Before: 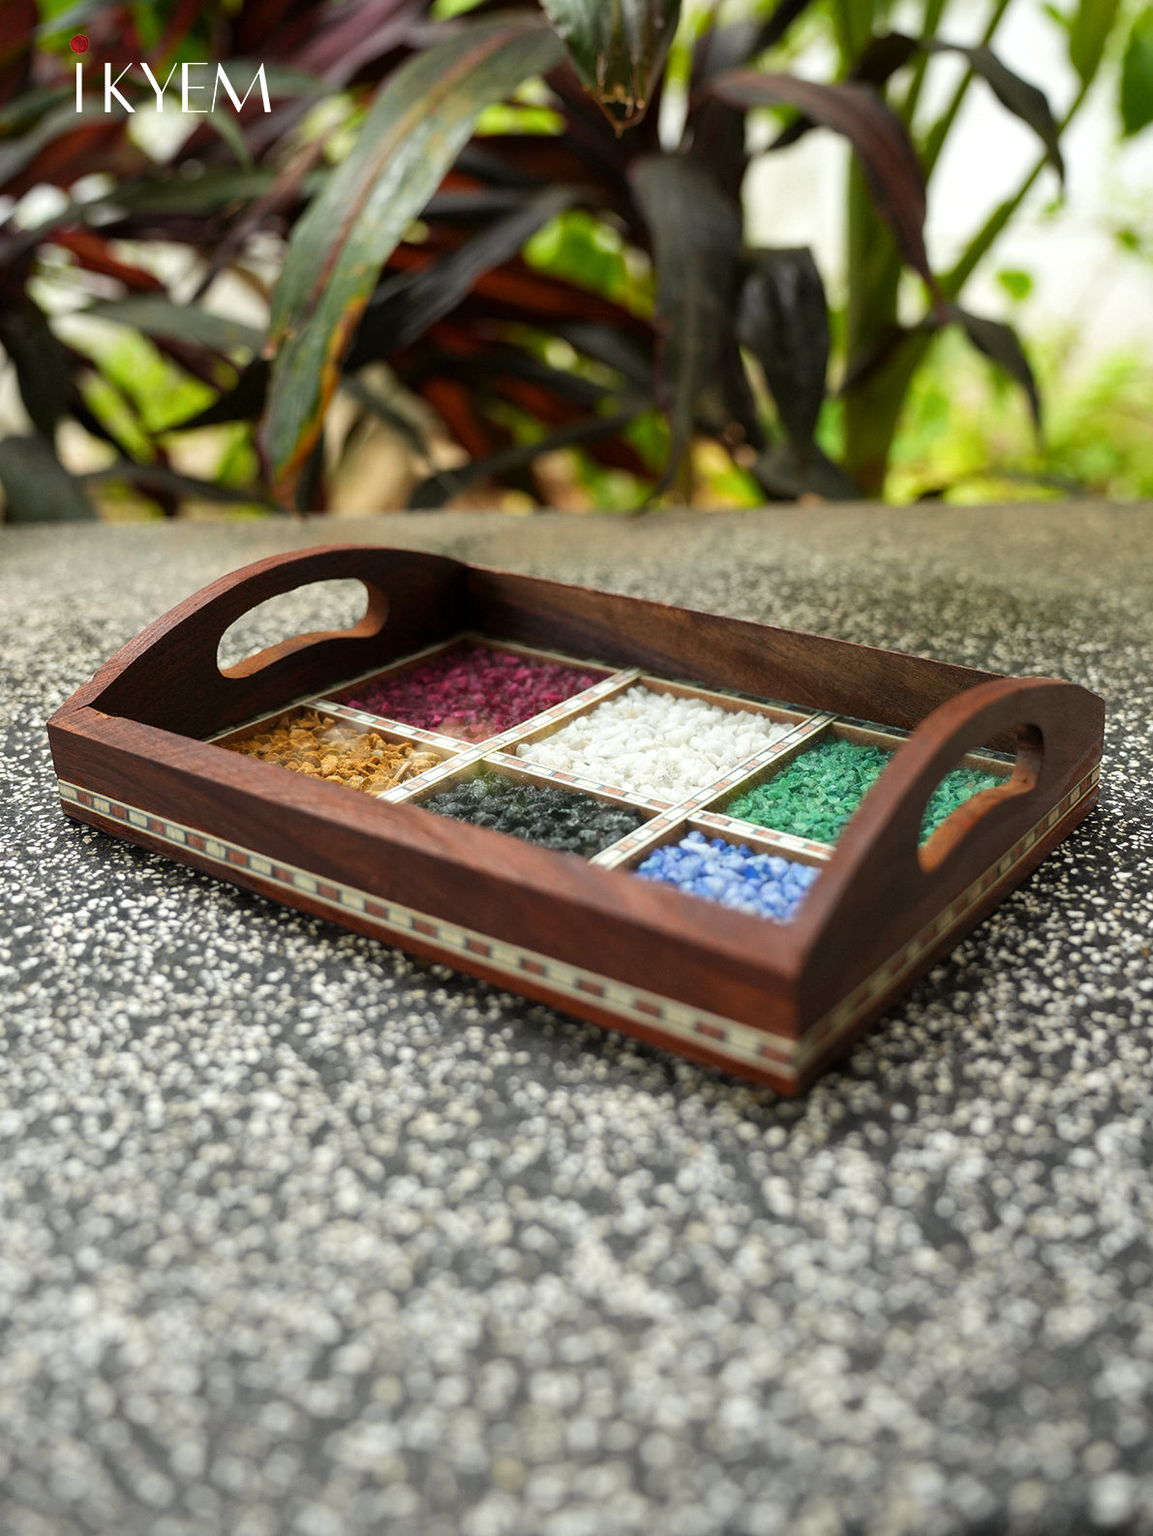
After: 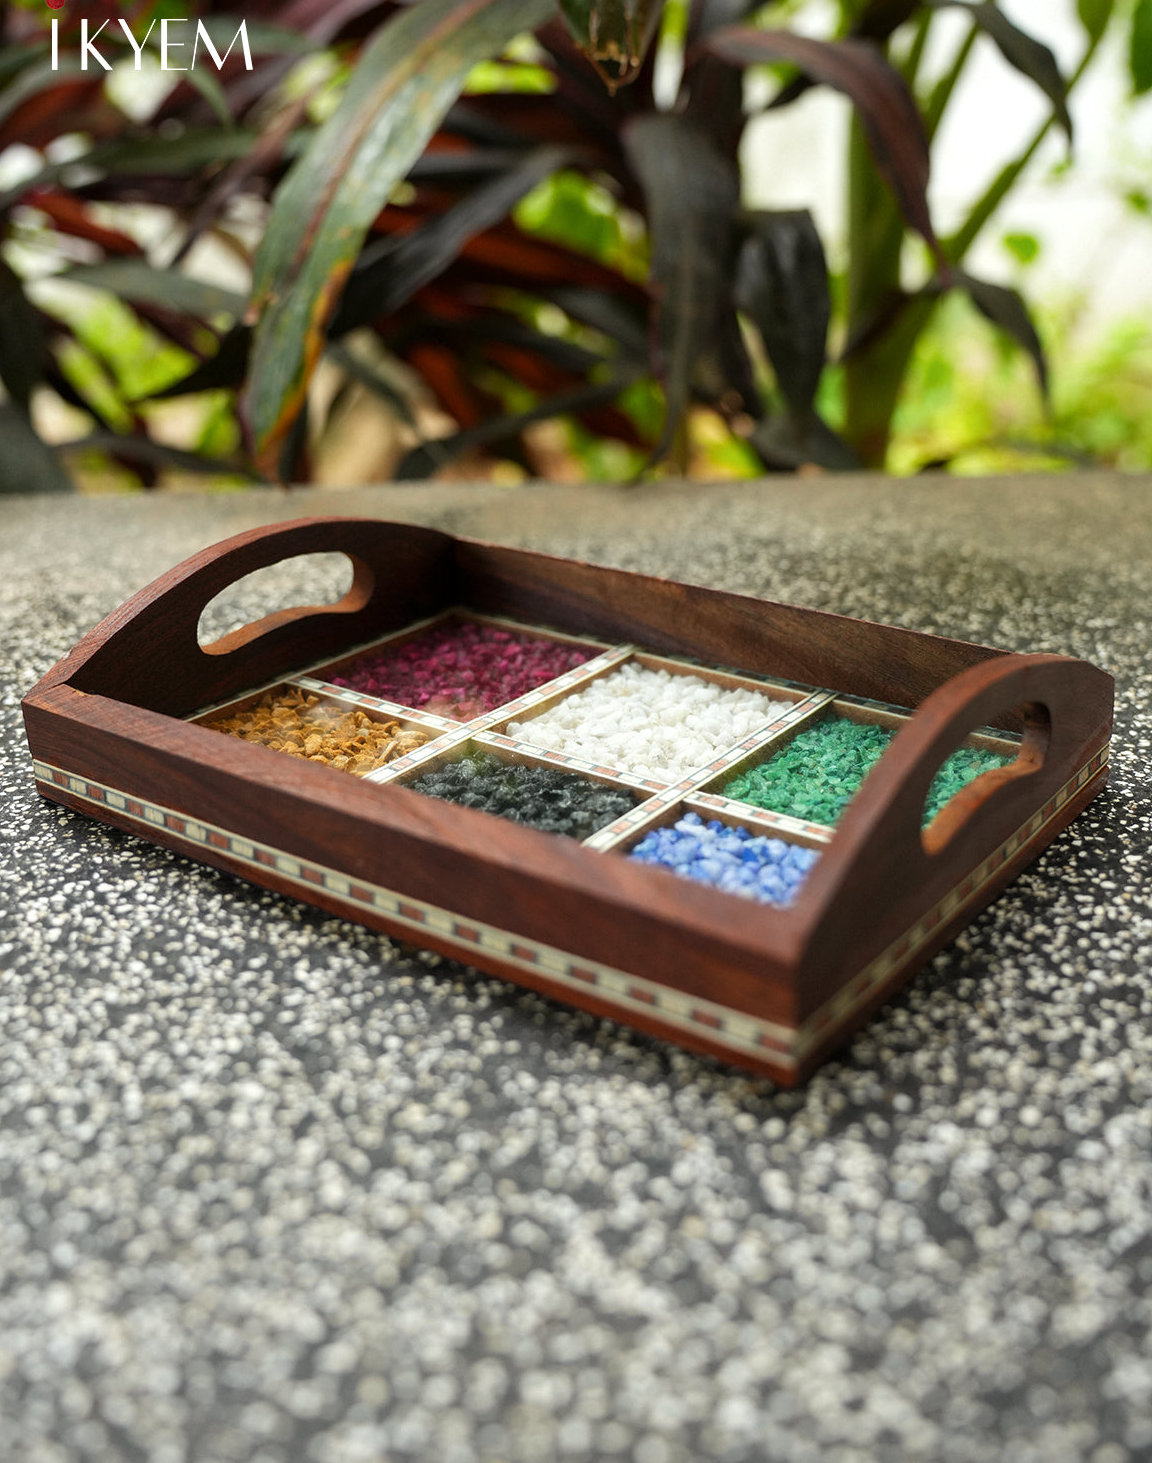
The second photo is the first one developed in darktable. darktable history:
crop: left 2.298%, top 2.908%, right 0.974%, bottom 4.866%
